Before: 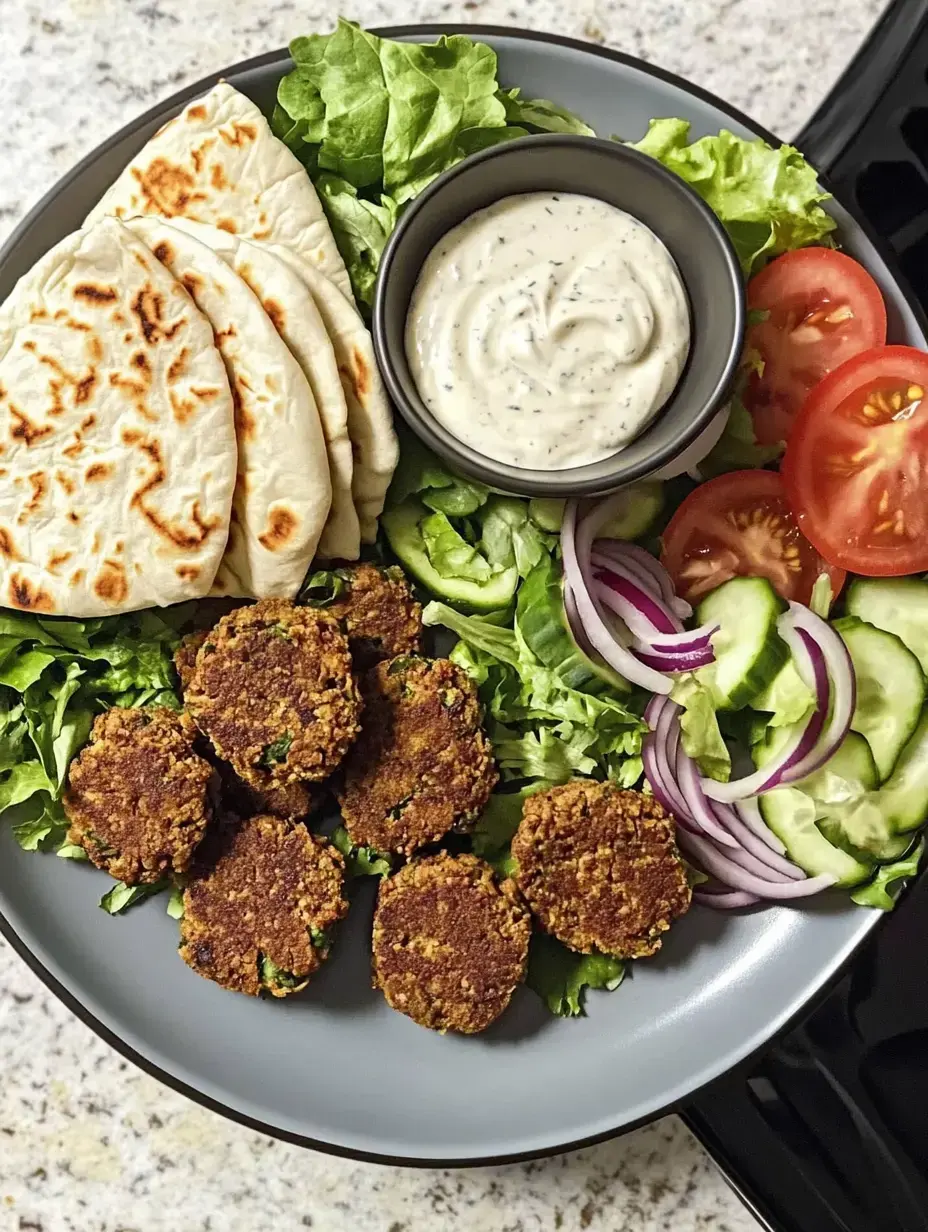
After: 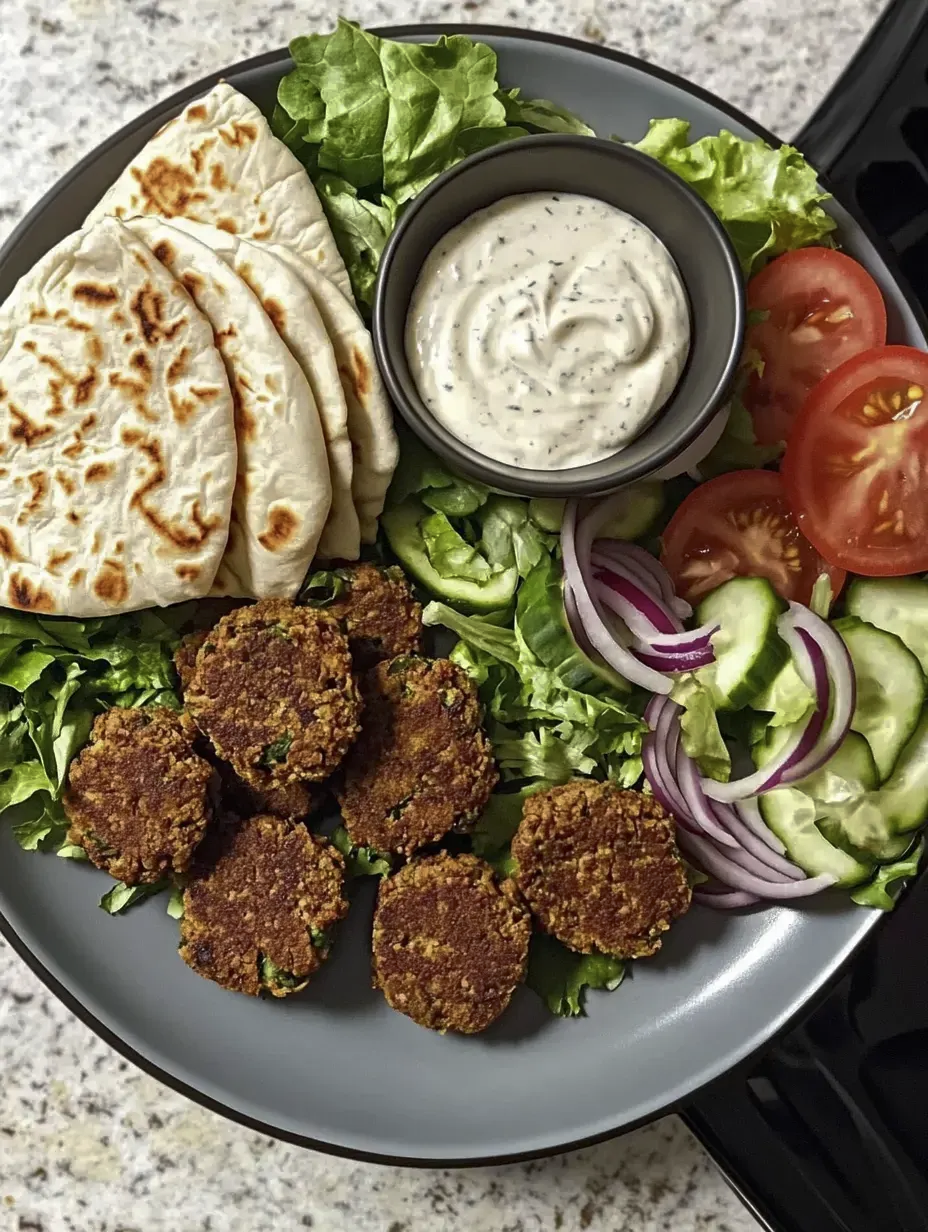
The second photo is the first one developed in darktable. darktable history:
tone curve: curves: ch0 [(0, 0) (0.797, 0.684) (1, 1)], color space Lab, linked channels, preserve colors none
